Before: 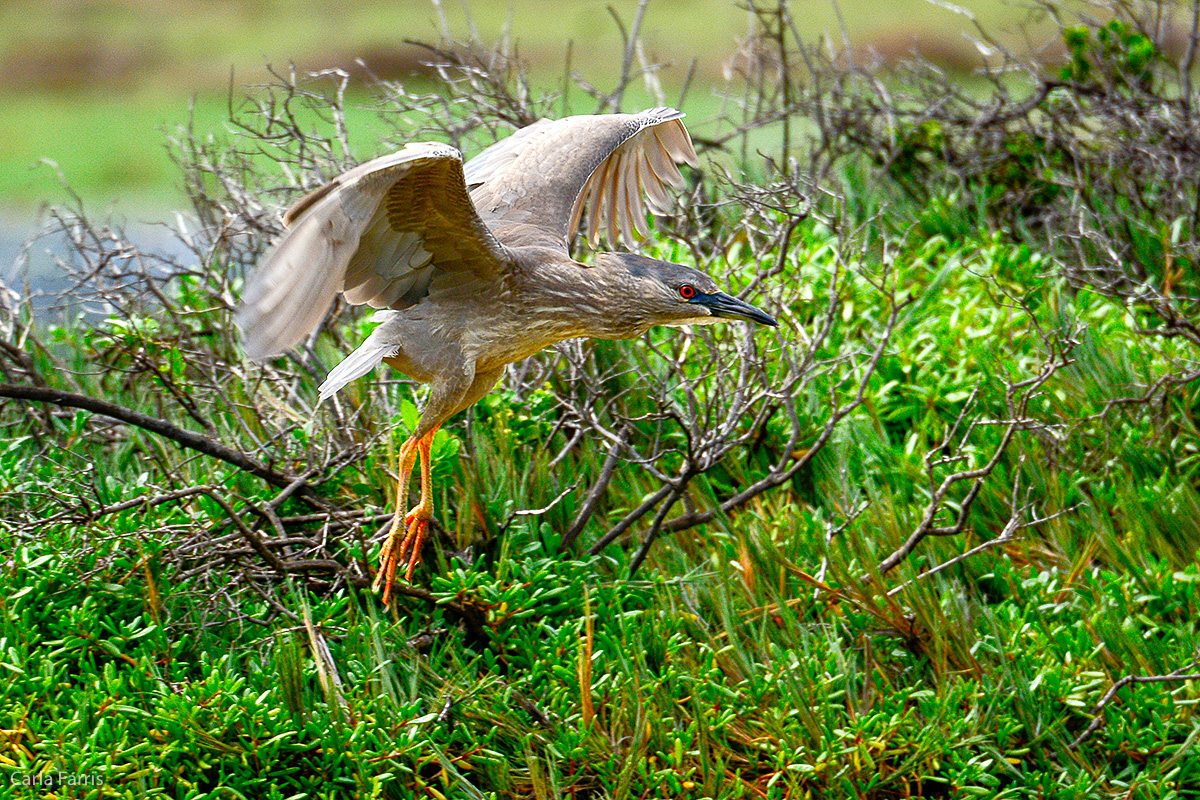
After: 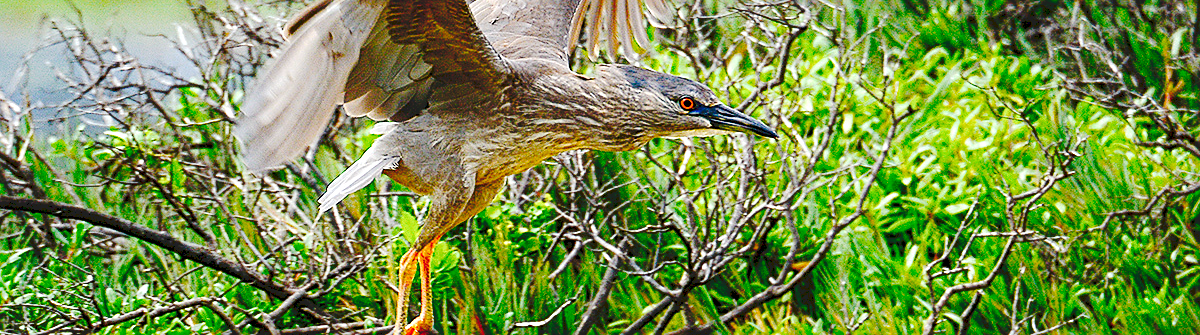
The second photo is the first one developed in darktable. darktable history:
crop and rotate: top 23.556%, bottom 34.46%
tone curve: curves: ch0 [(0, 0) (0.003, 0.117) (0.011, 0.115) (0.025, 0.116) (0.044, 0.116) (0.069, 0.112) (0.1, 0.113) (0.136, 0.127) (0.177, 0.148) (0.224, 0.191) (0.277, 0.249) (0.335, 0.363) (0.399, 0.479) (0.468, 0.589) (0.543, 0.664) (0.623, 0.733) (0.709, 0.799) (0.801, 0.852) (0.898, 0.914) (1, 1)], preserve colors none
sharpen: on, module defaults
haze removal: adaptive false
